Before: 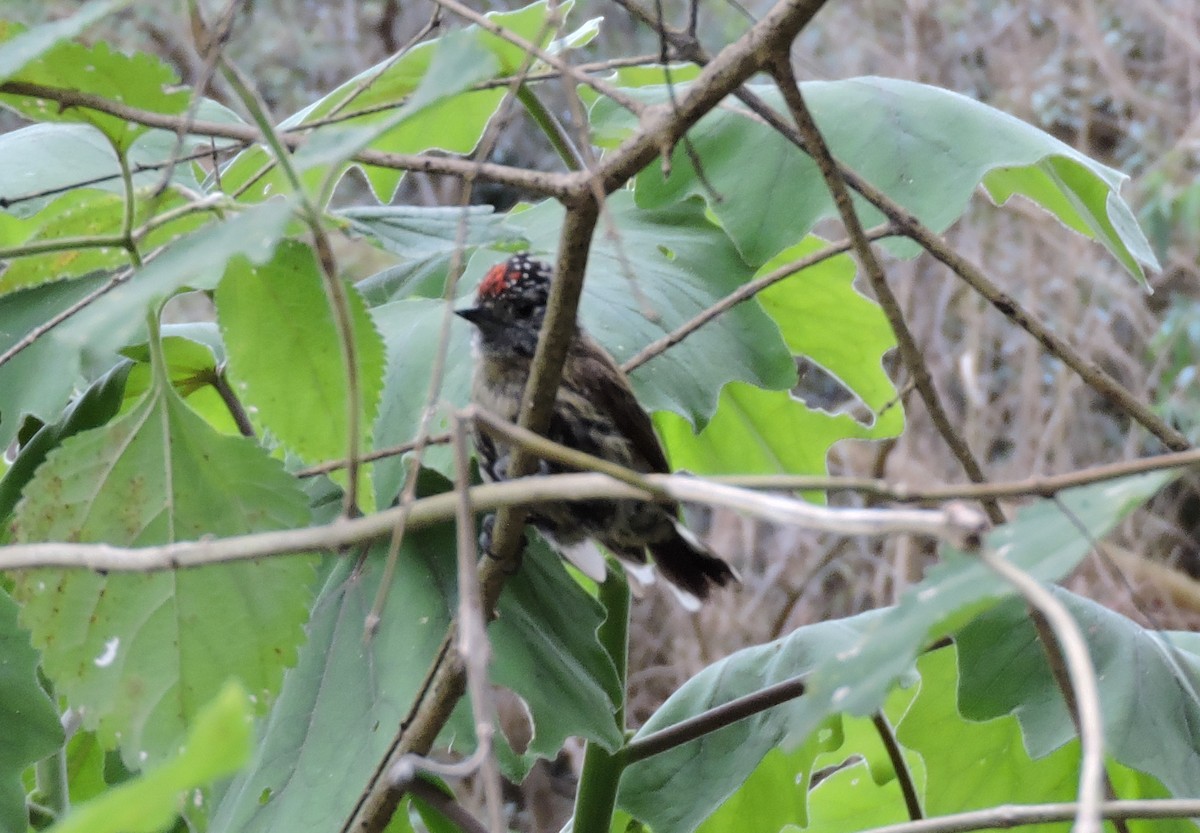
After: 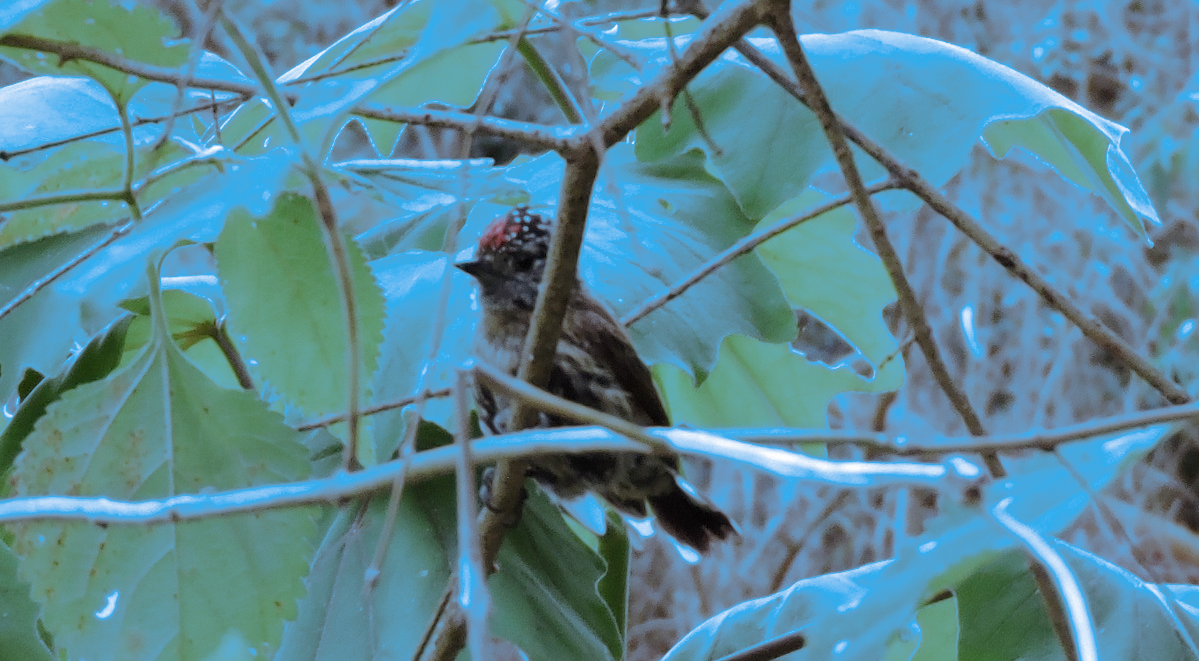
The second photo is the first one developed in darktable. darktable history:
split-toning: shadows › hue 220°, shadows › saturation 0.64, highlights › hue 220°, highlights › saturation 0.64, balance 0, compress 5.22%
crop and rotate: top 5.667%, bottom 14.937%
